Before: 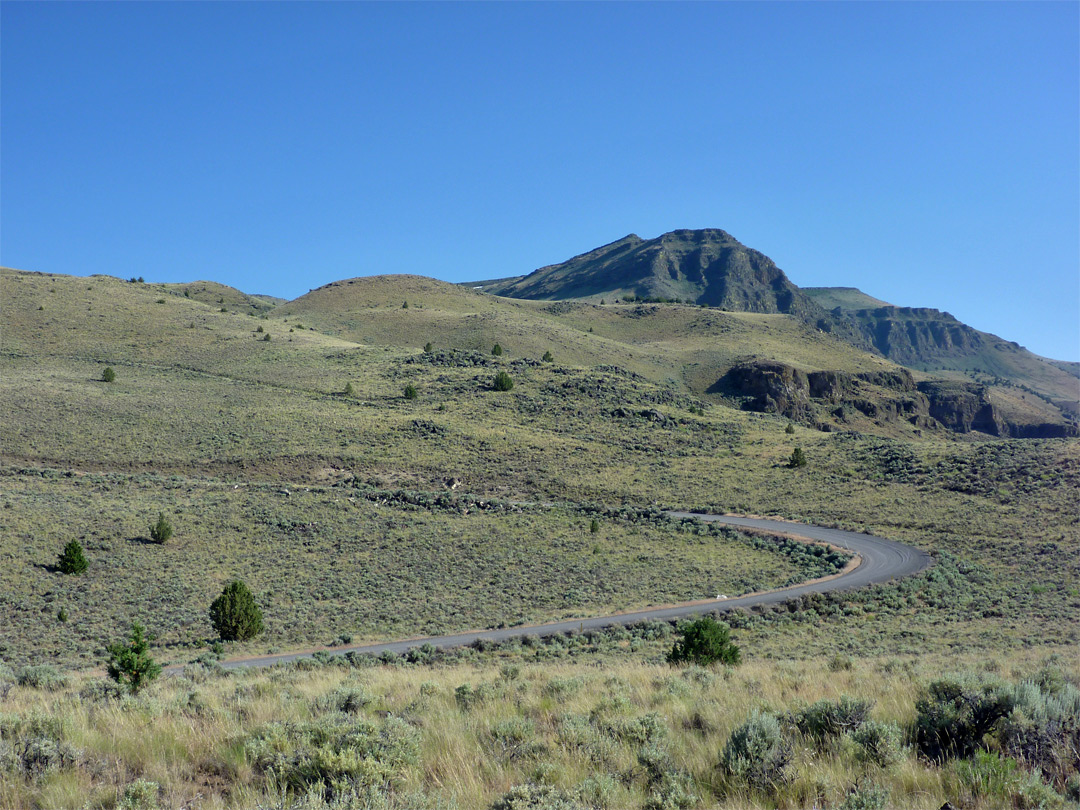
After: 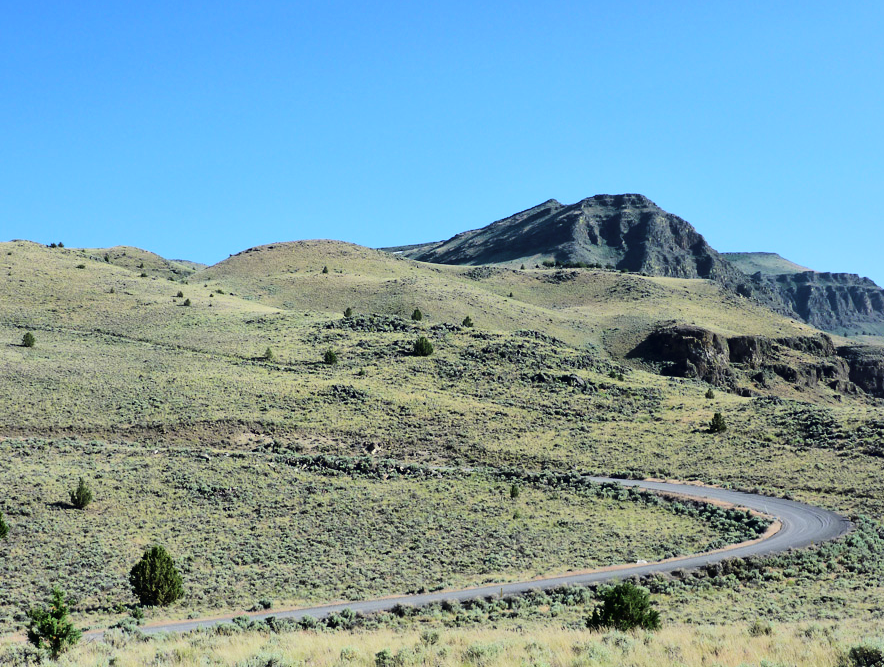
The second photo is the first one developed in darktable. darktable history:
tone curve: curves: ch0 [(0, 0) (0.003, 0.017) (0.011, 0.017) (0.025, 0.017) (0.044, 0.019) (0.069, 0.03) (0.1, 0.046) (0.136, 0.066) (0.177, 0.104) (0.224, 0.151) (0.277, 0.231) (0.335, 0.321) (0.399, 0.454) (0.468, 0.567) (0.543, 0.674) (0.623, 0.763) (0.709, 0.82) (0.801, 0.872) (0.898, 0.934) (1, 1)], color space Lab, linked channels, preserve colors none
tone equalizer: on, module defaults
crop and rotate: left 7.475%, top 4.378%, right 10.583%, bottom 13.235%
